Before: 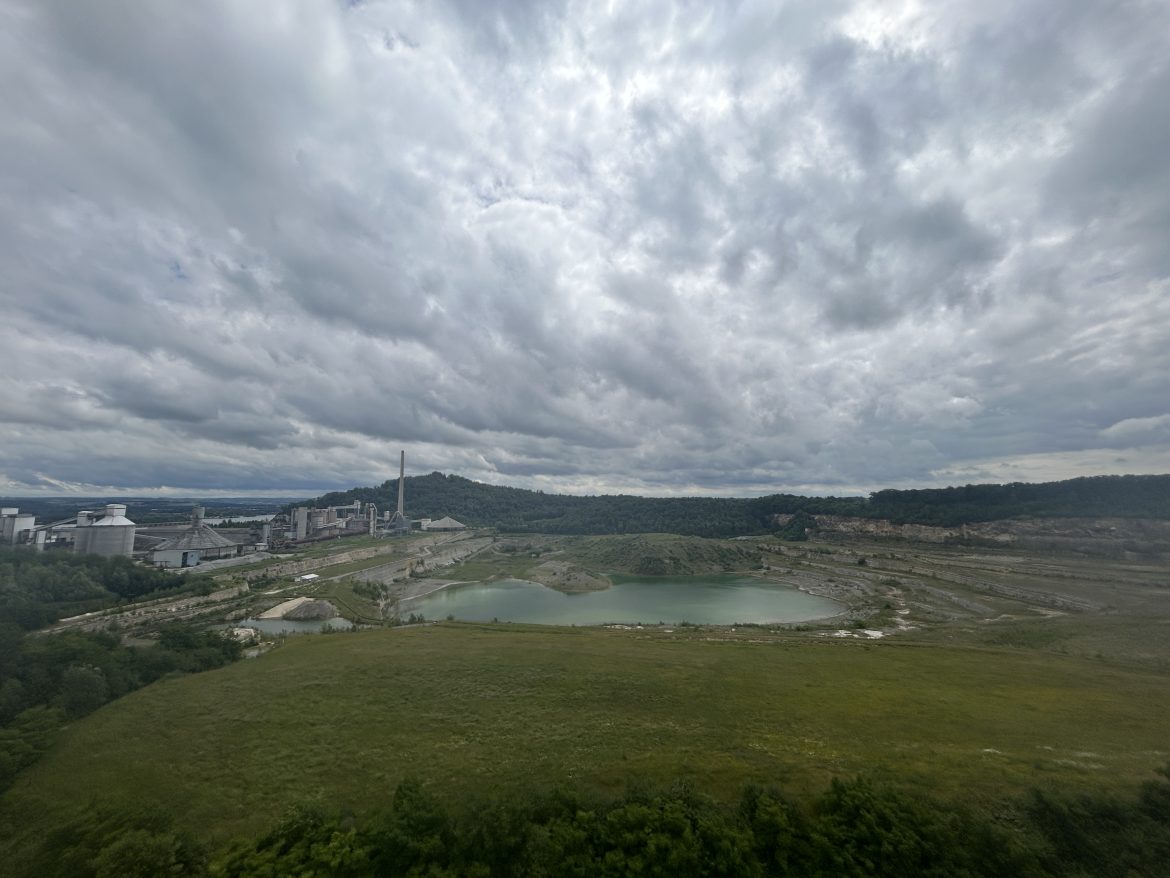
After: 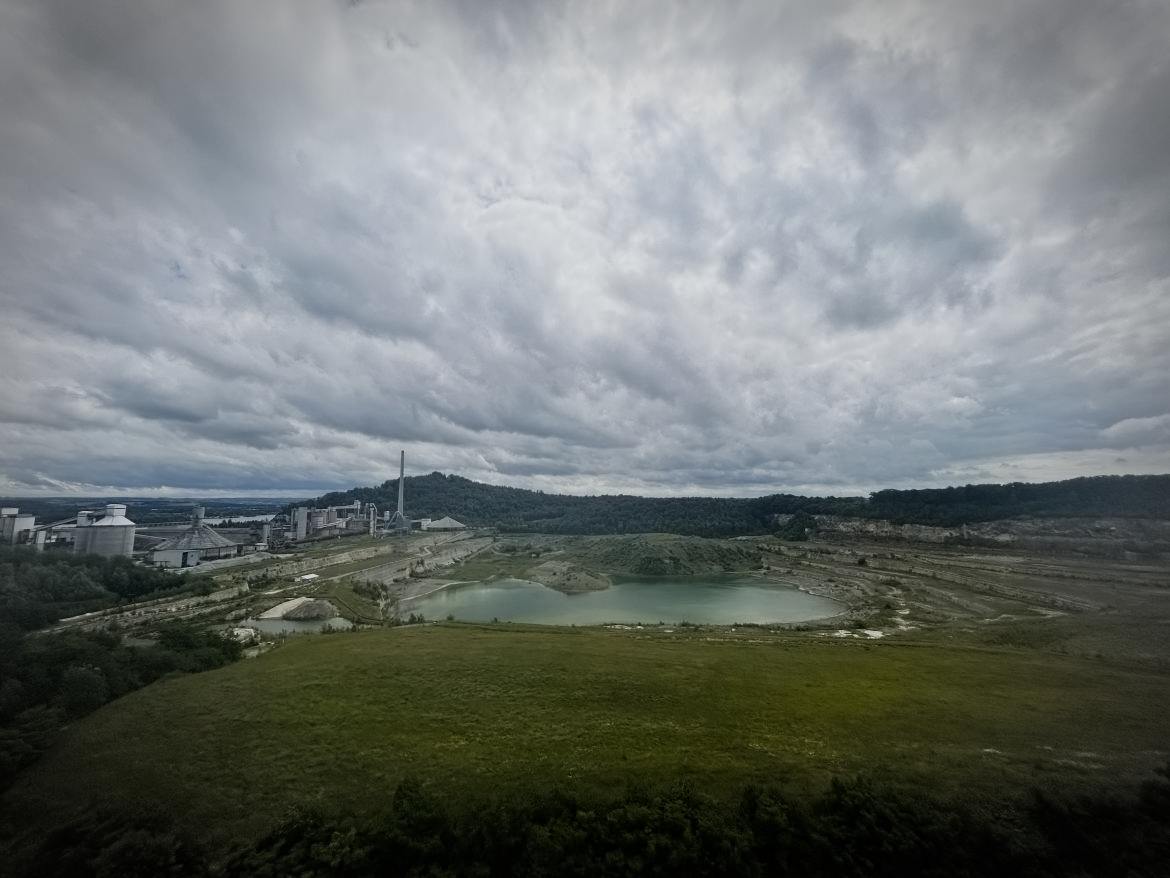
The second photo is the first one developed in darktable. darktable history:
vignetting: fall-off start 79.43%, saturation -0.649, width/height ratio 1.327, unbound false
sigmoid: on, module defaults
contrast equalizer: y [[0.5 ×6], [0.5 ×6], [0.5 ×6], [0 ×6], [0, 0.039, 0.251, 0.29, 0.293, 0.292]]
